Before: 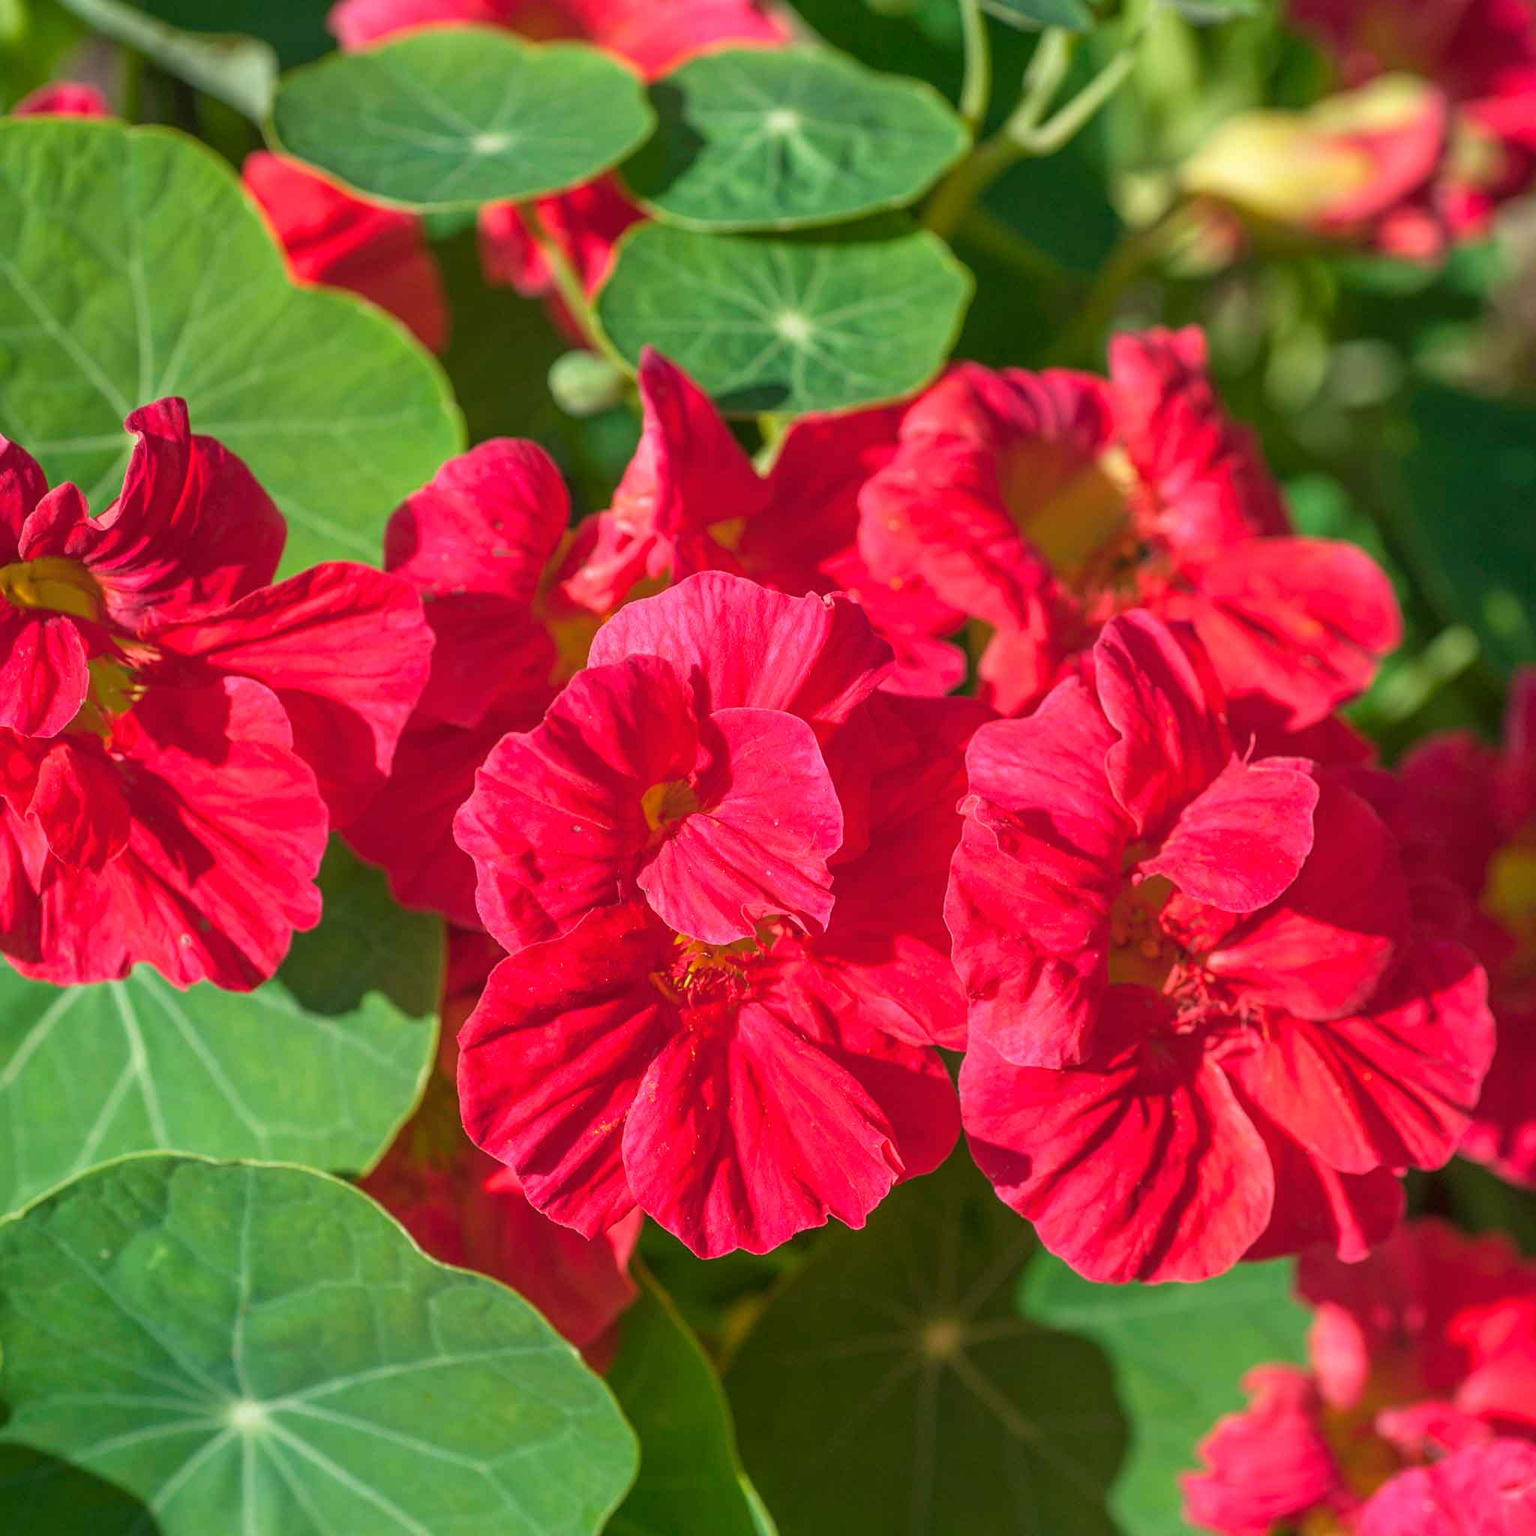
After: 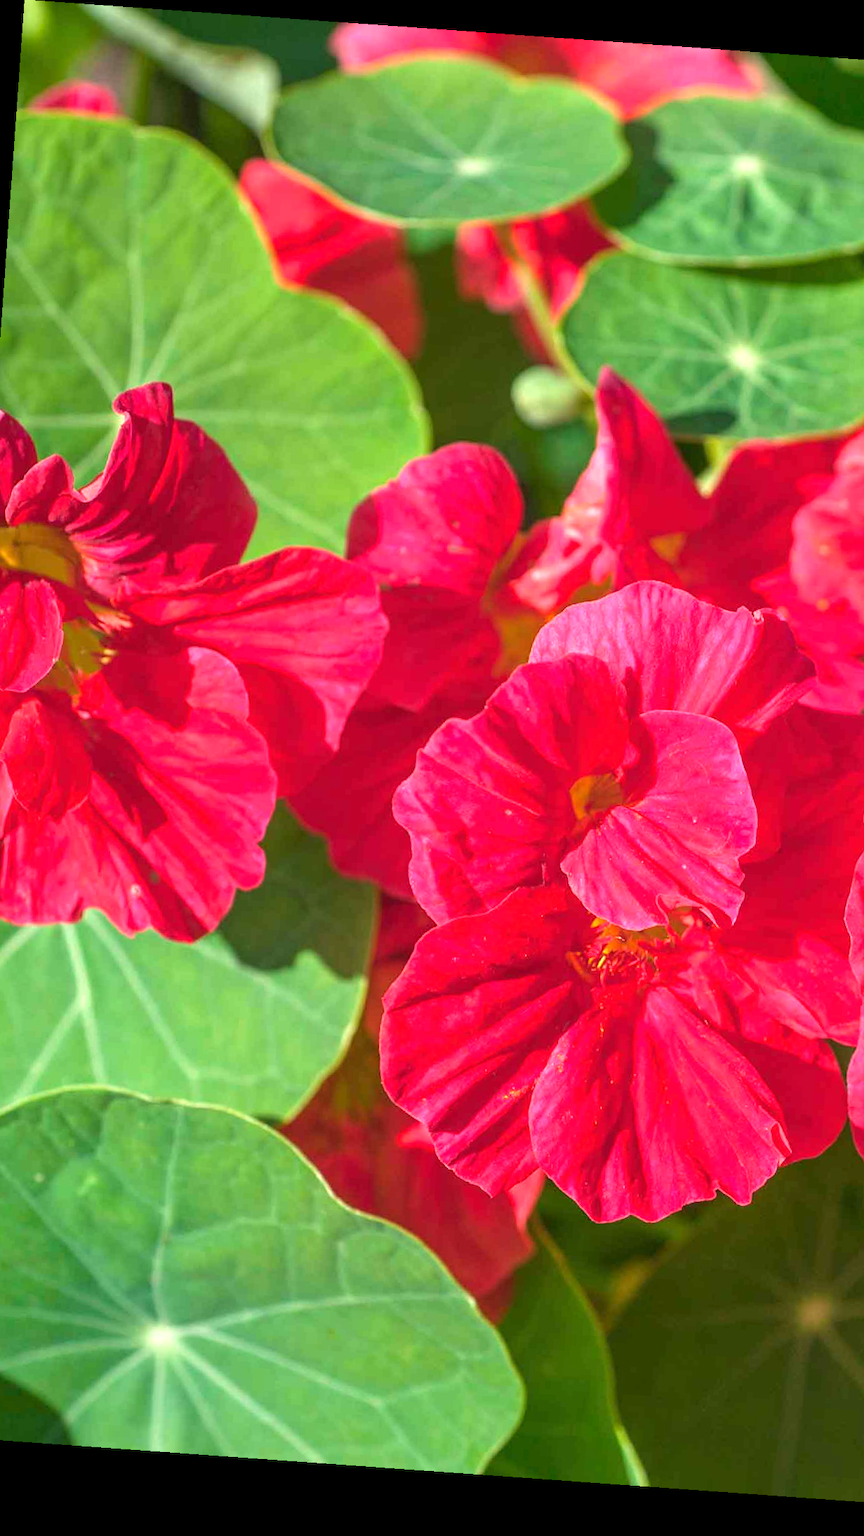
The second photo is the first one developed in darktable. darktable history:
rotate and perspective: rotation 4.1°, automatic cropping off
crop: left 5.114%, right 38.589%
exposure: exposure 0.6 EV, compensate highlight preservation false
